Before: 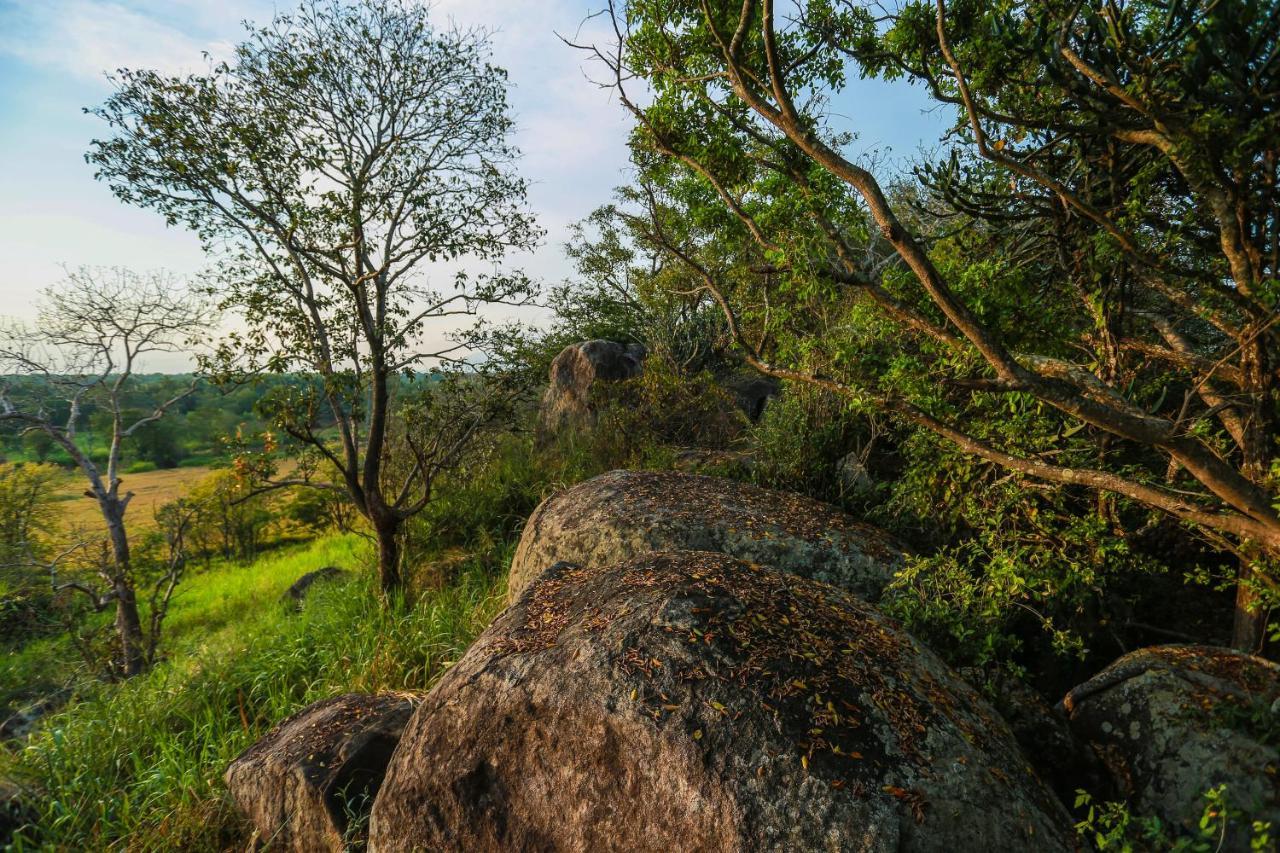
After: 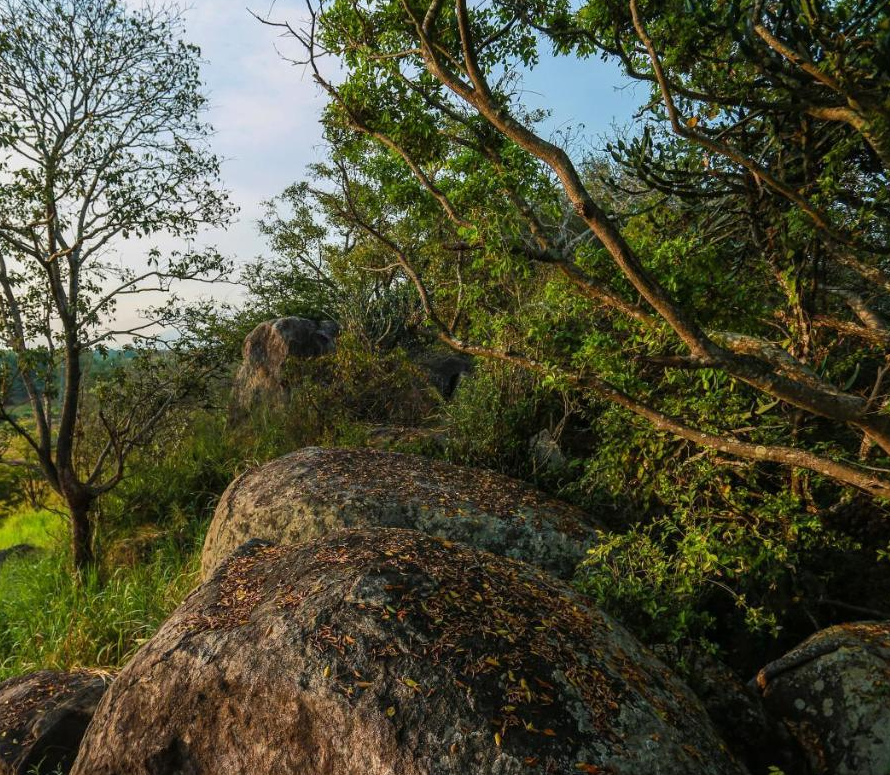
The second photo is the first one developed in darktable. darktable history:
crop and rotate: left 24.034%, top 2.838%, right 6.406%, bottom 6.299%
exposure: compensate highlight preservation false
